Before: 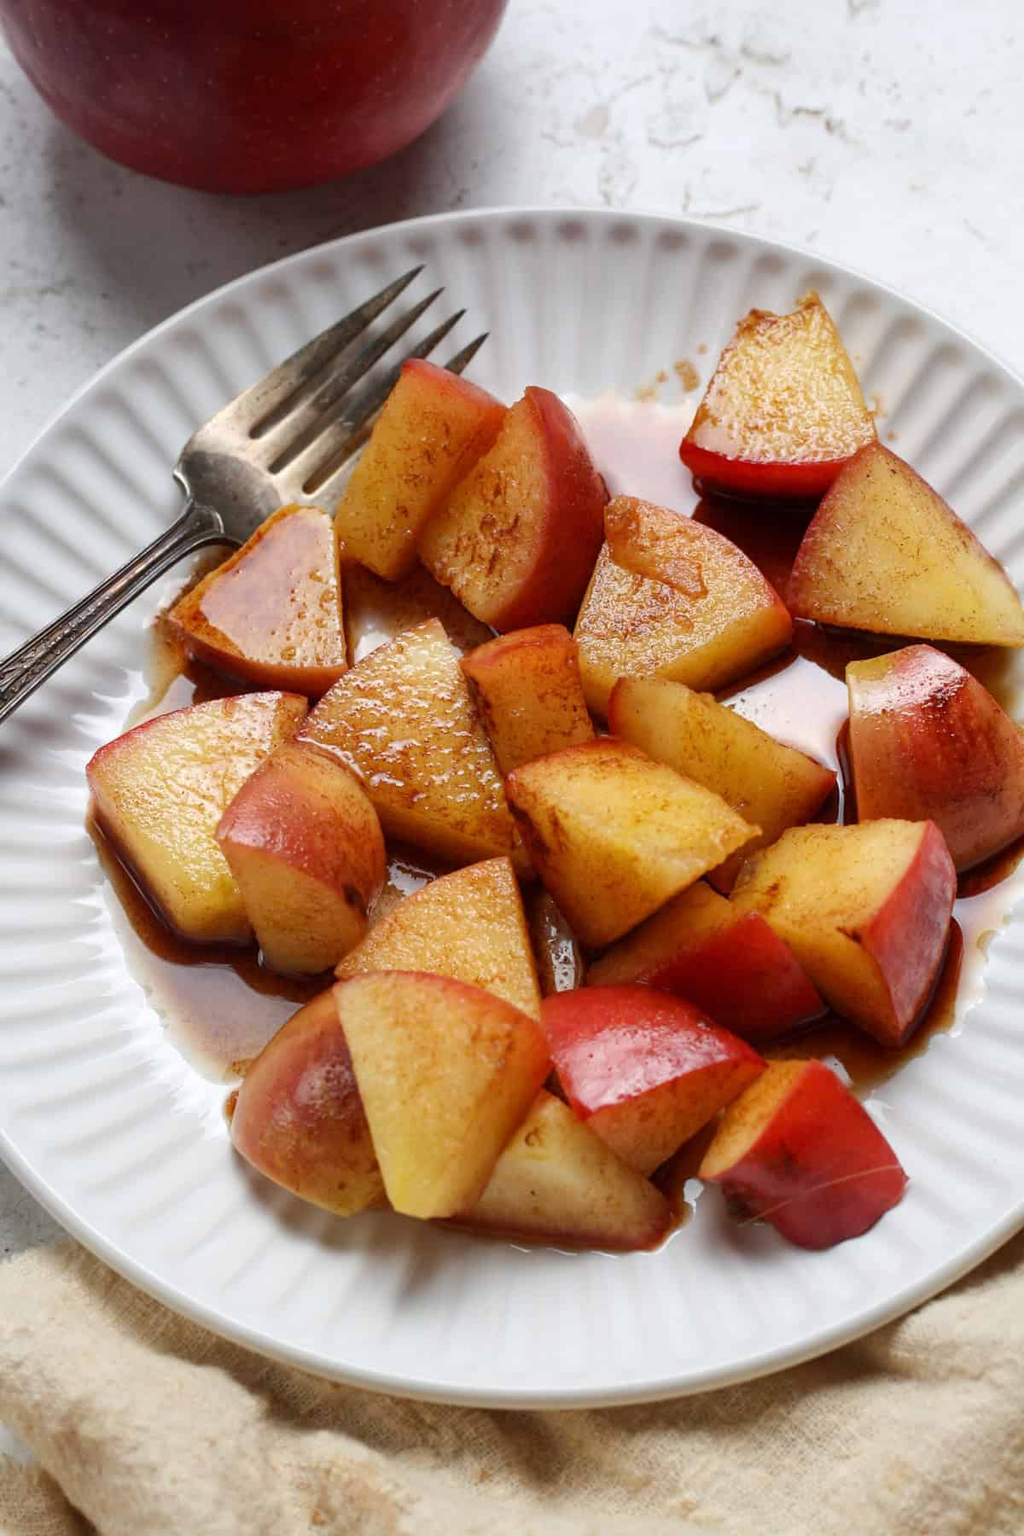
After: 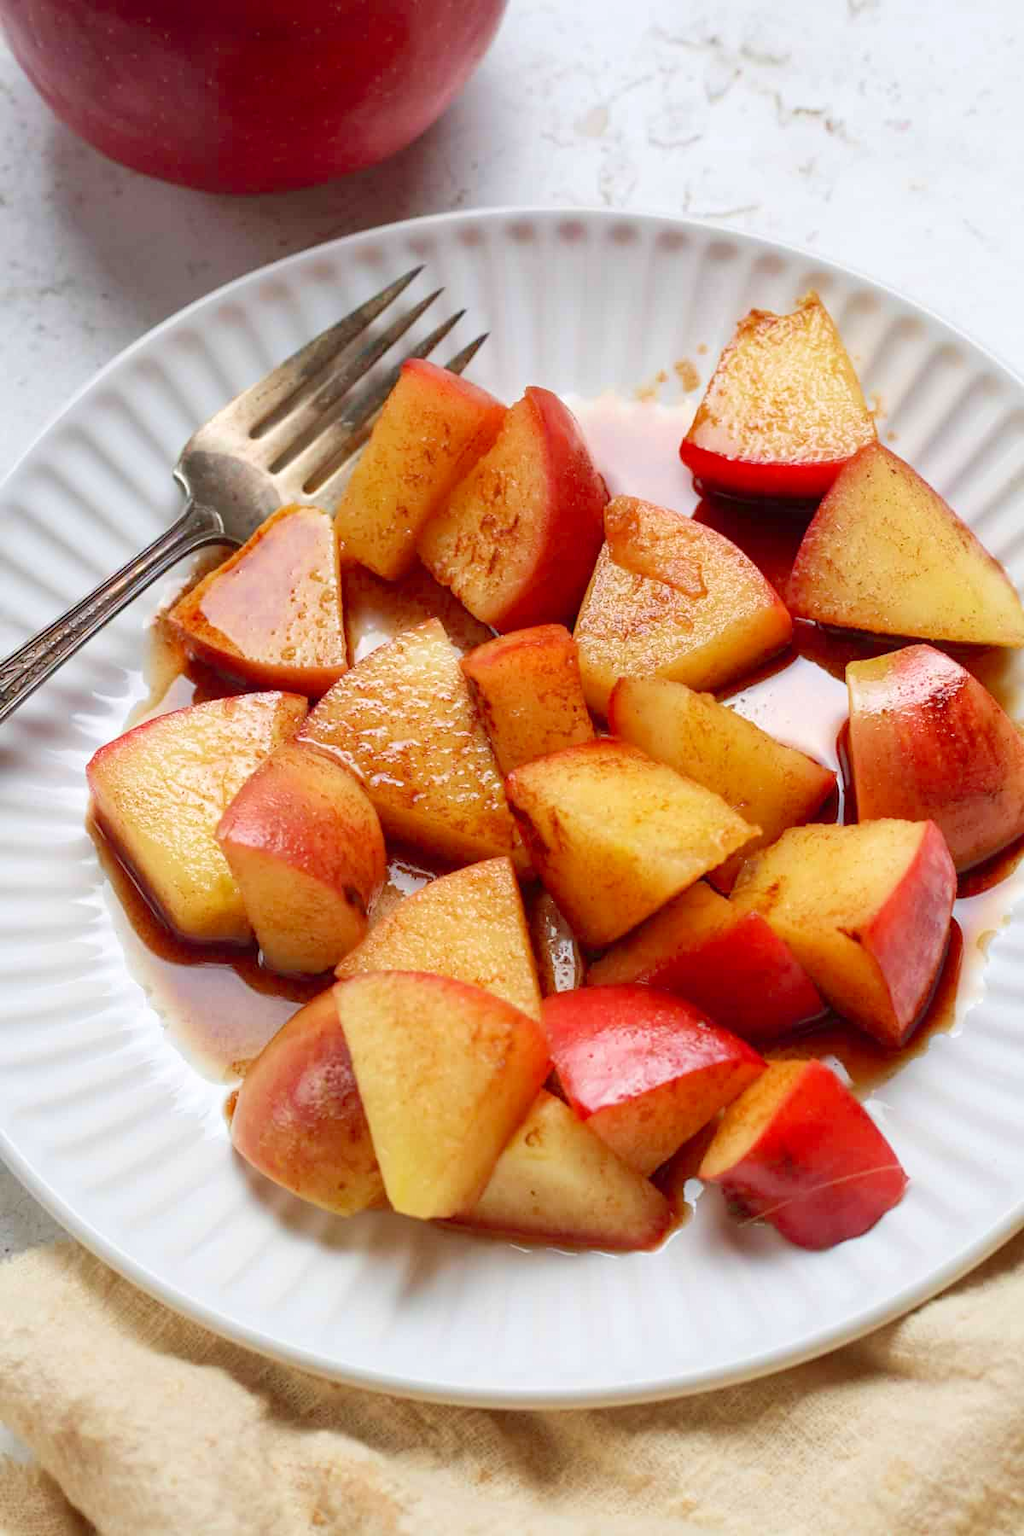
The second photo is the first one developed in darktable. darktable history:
velvia: on, module defaults
levels: levels [0, 0.445, 1]
